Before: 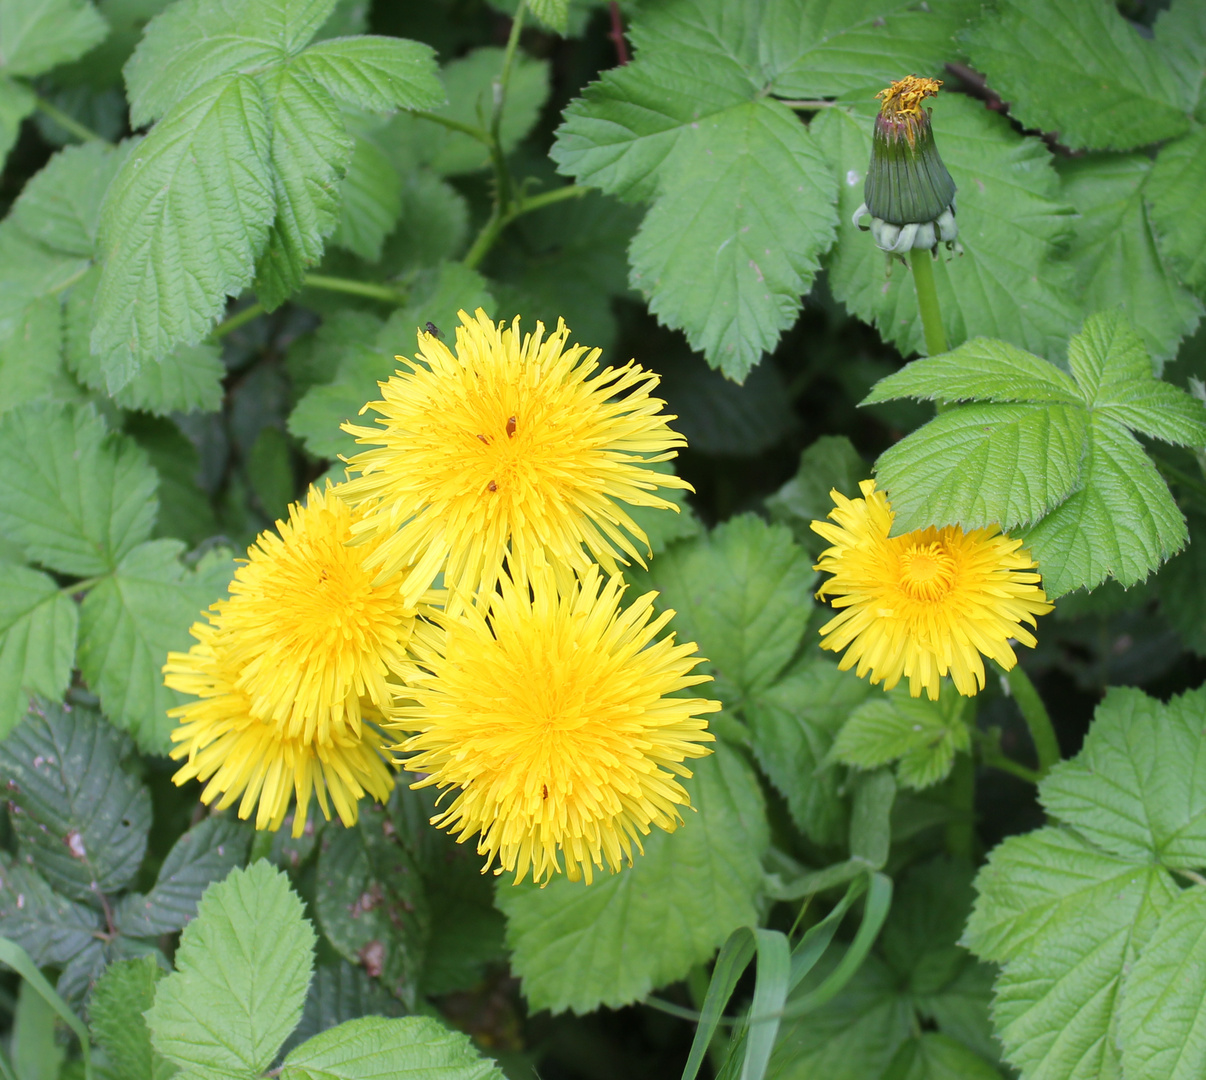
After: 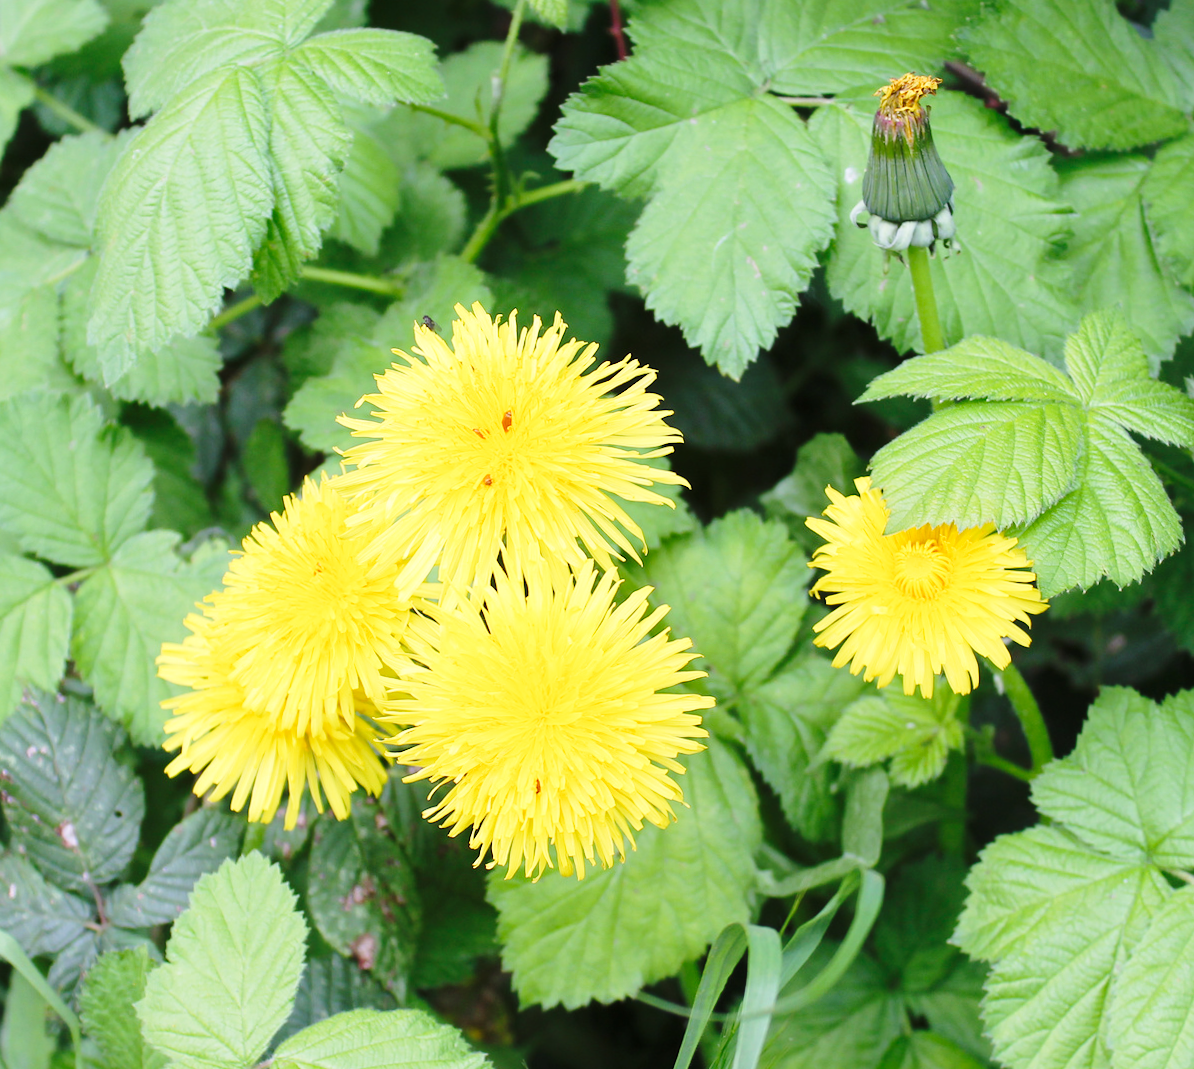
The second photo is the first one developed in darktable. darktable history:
base curve: curves: ch0 [(0, 0) (0.028, 0.03) (0.121, 0.232) (0.46, 0.748) (0.859, 0.968) (1, 1)], preserve colors none
crop and rotate: angle -0.5°
